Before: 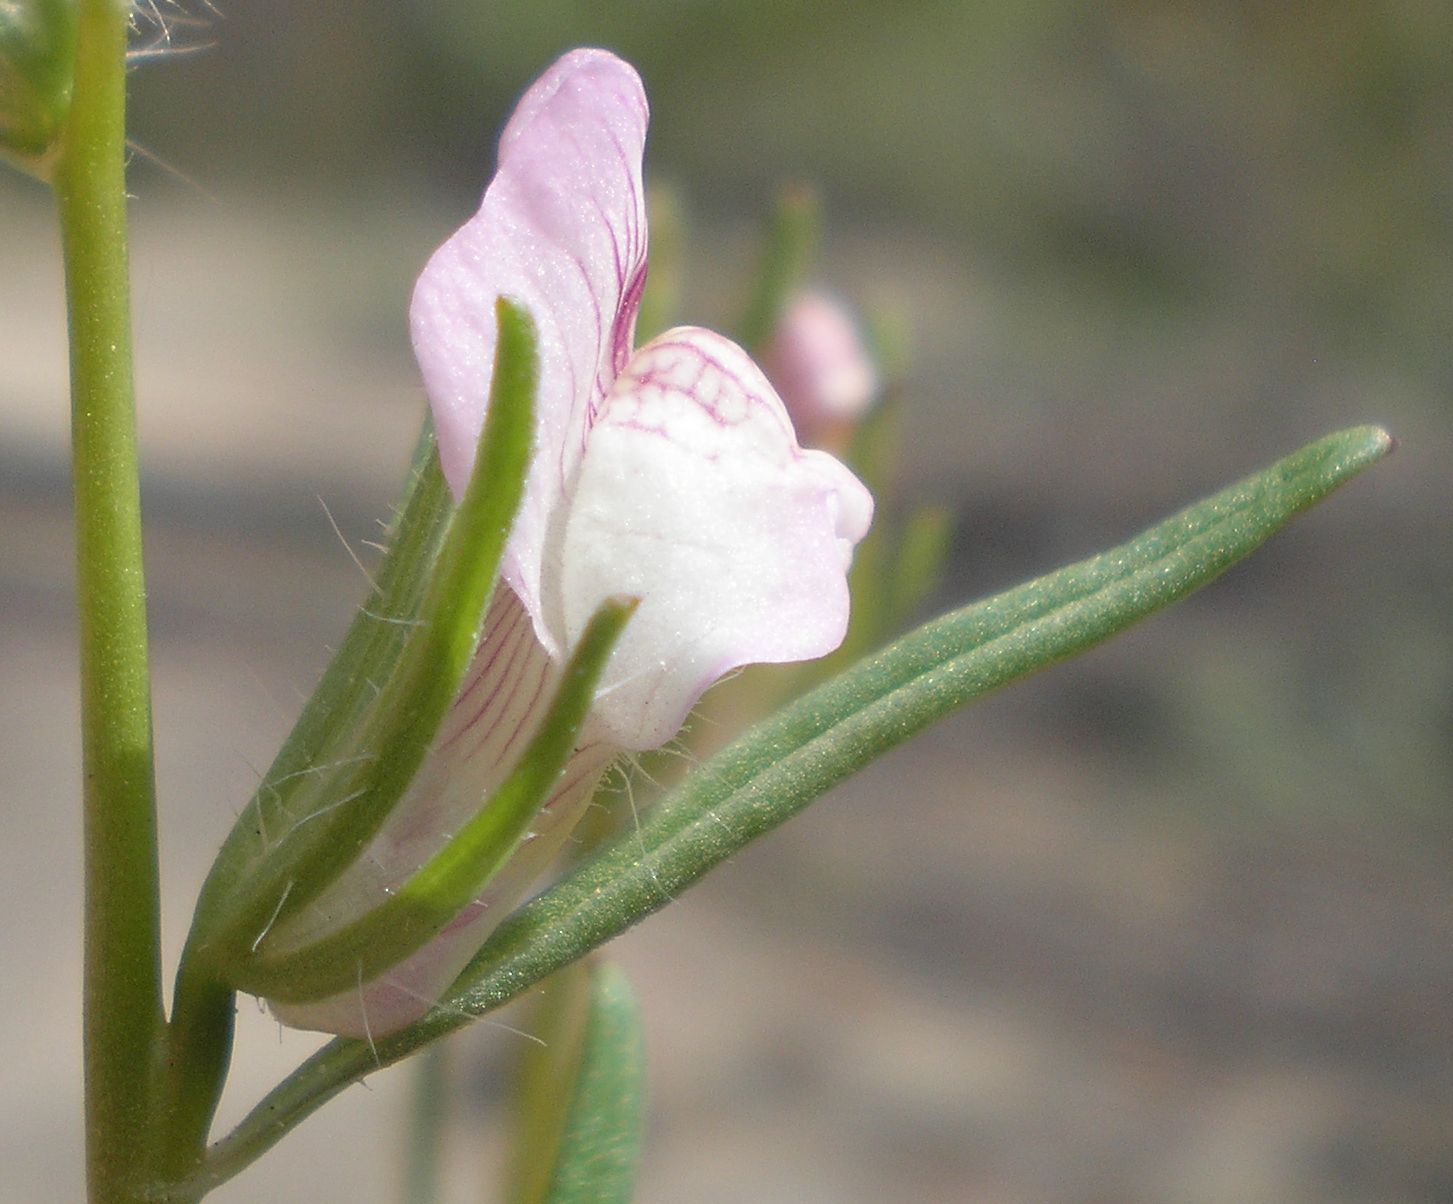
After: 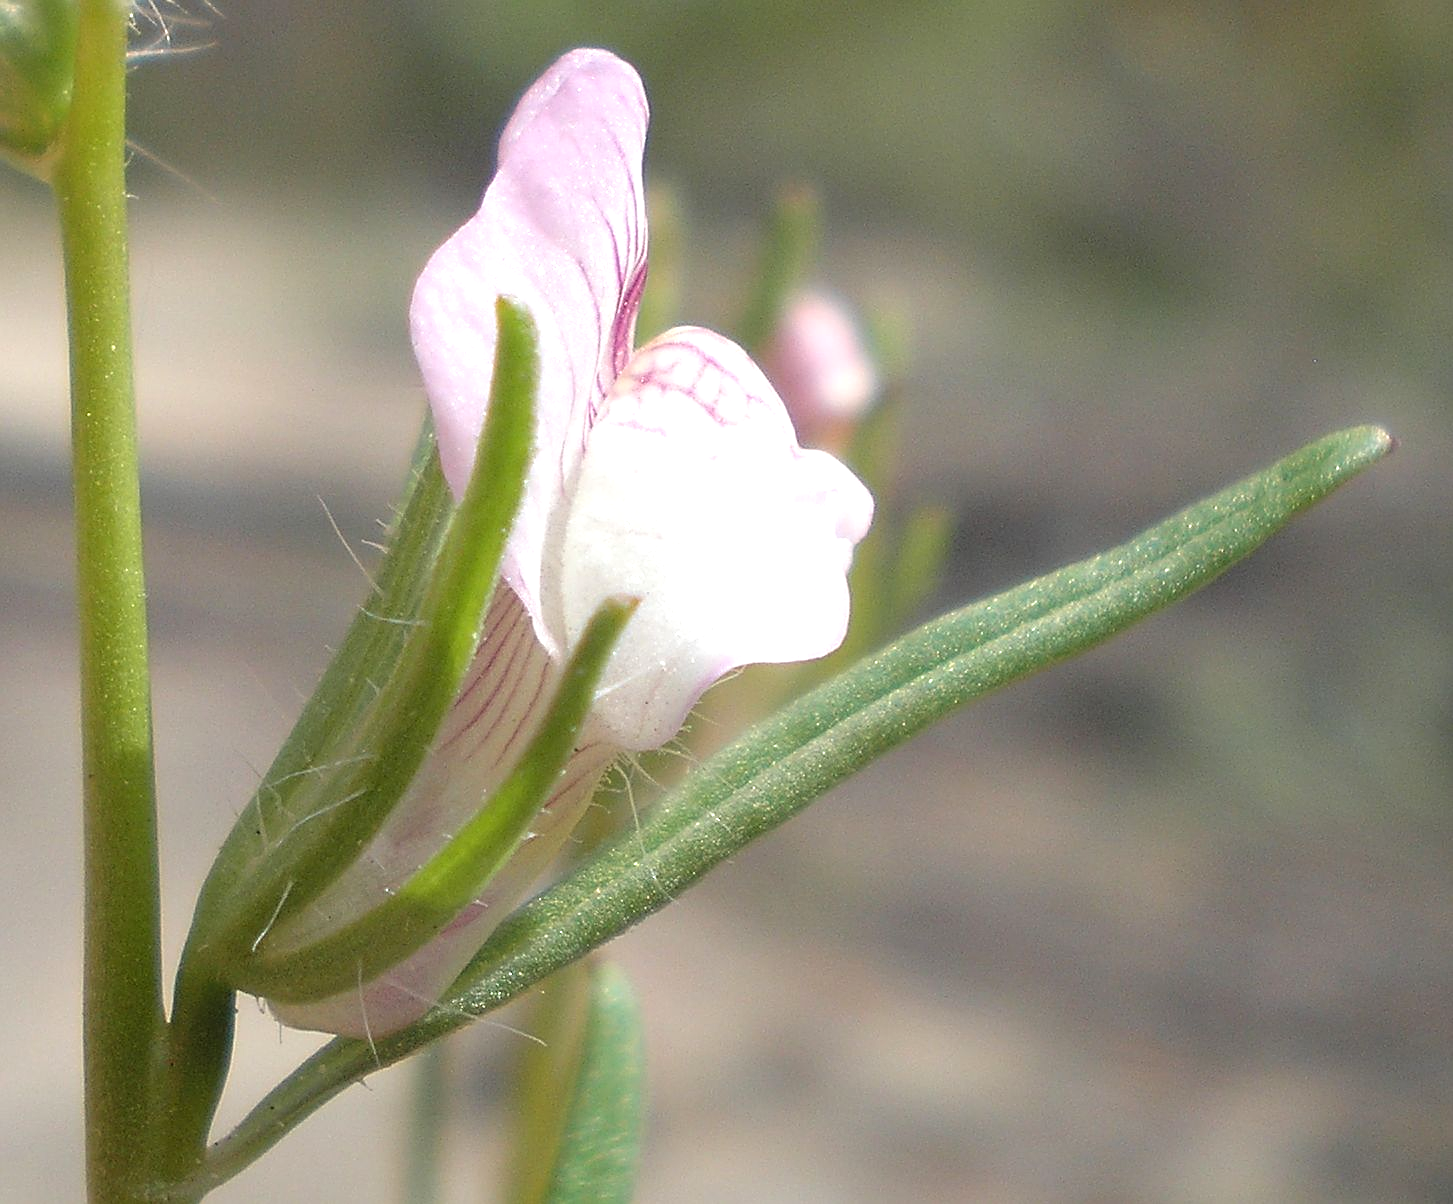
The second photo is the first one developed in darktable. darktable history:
sharpen: on, module defaults
tone equalizer: -8 EV -0.394 EV, -7 EV -0.364 EV, -6 EV -0.331 EV, -5 EV -0.189 EV, -3 EV 0.236 EV, -2 EV 0.329 EV, -1 EV 0.373 EV, +0 EV 0.413 EV
